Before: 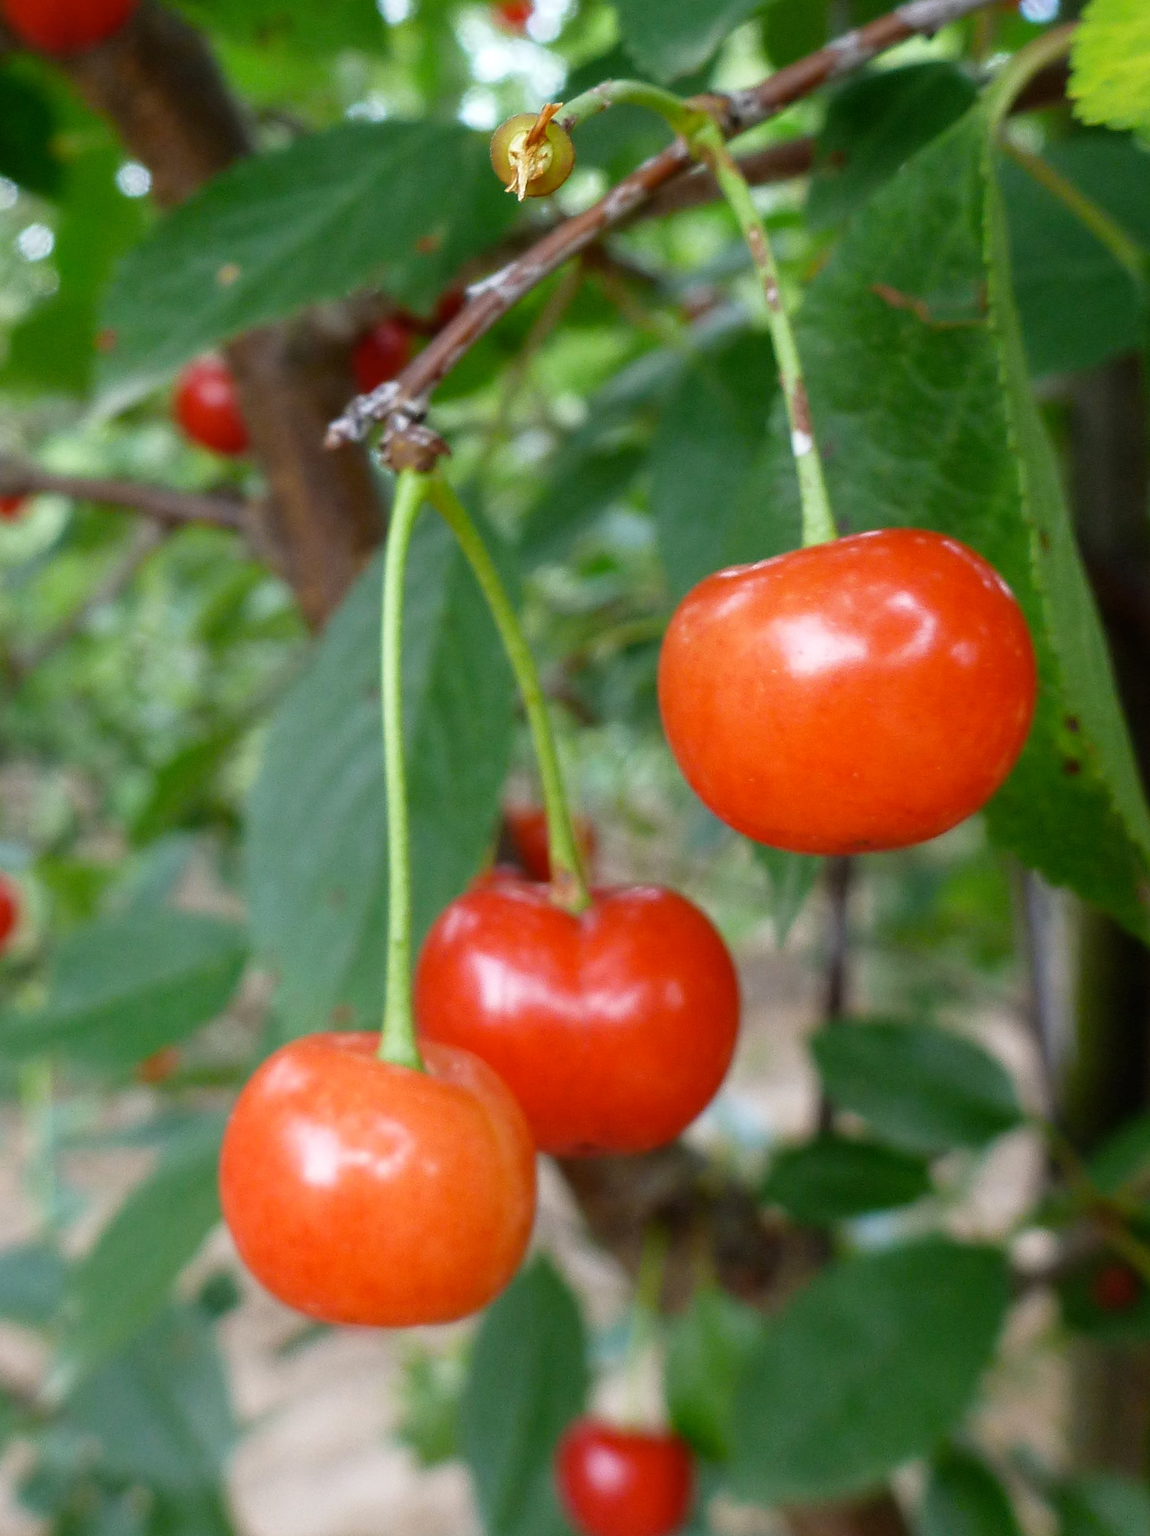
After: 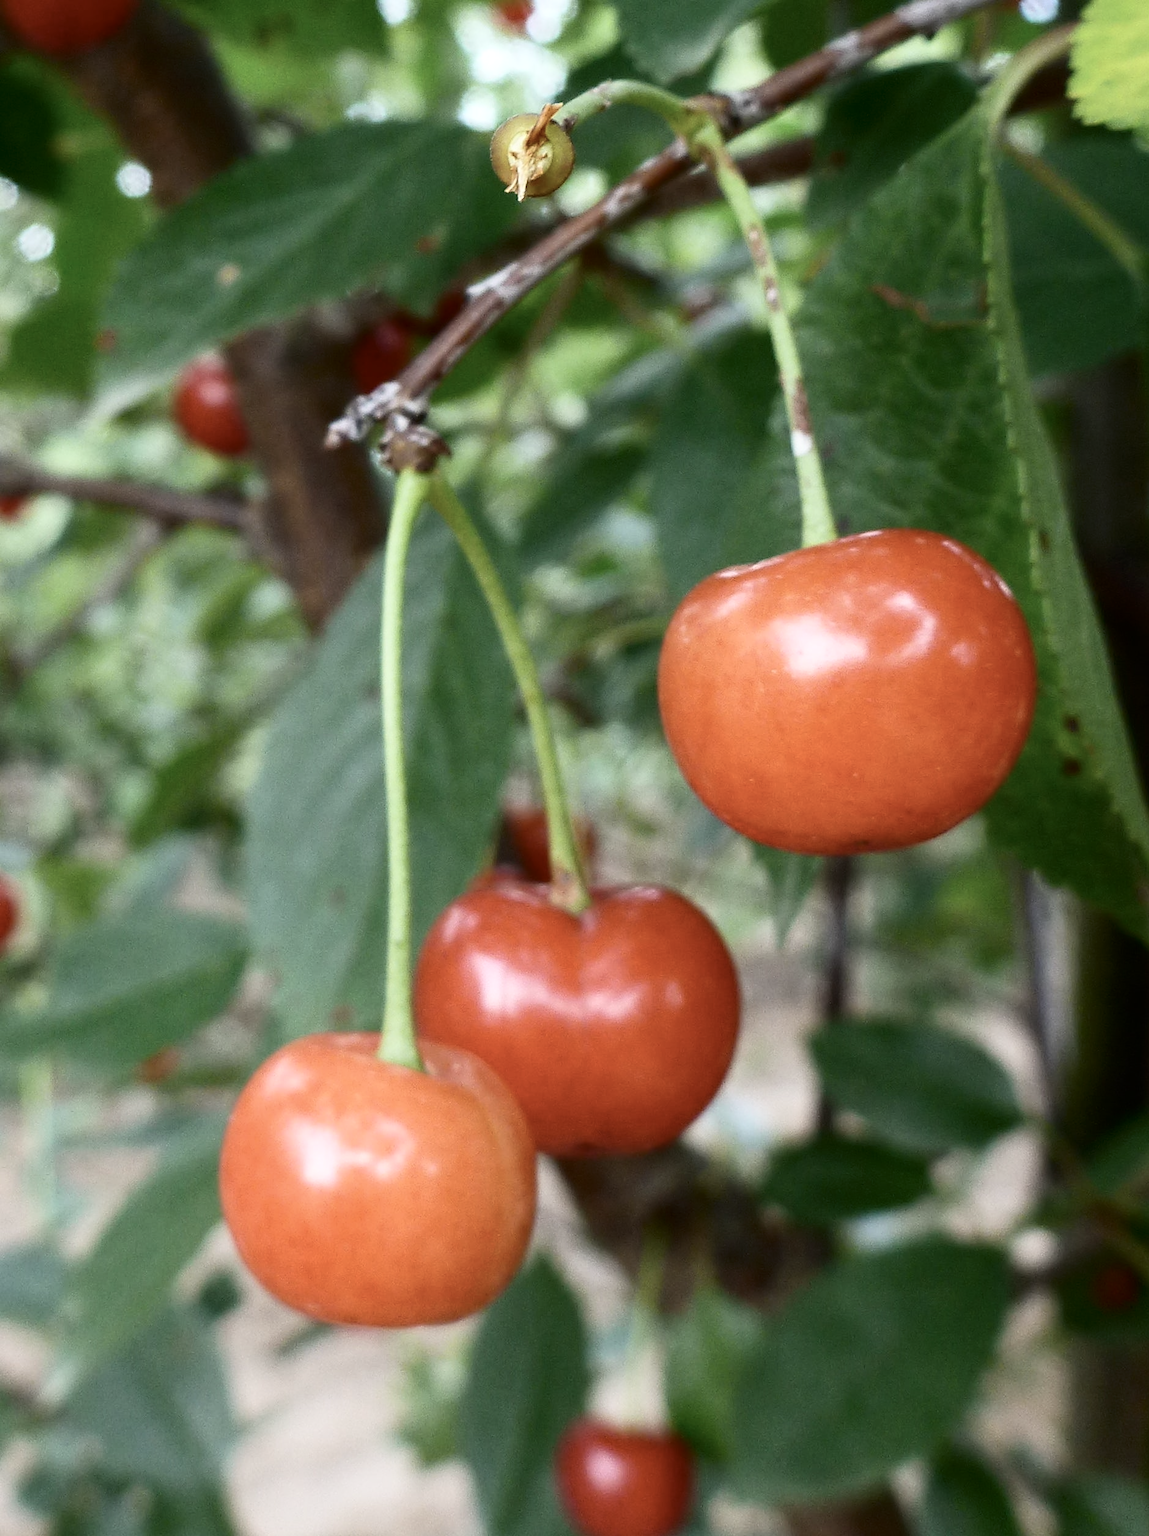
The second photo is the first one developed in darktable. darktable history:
tone equalizer: edges refinement/feathering 500, mask exposure compensation -1.57 EV, preserve details no
contrast brightness saturation: contrast 0.253, saturation -0.31
